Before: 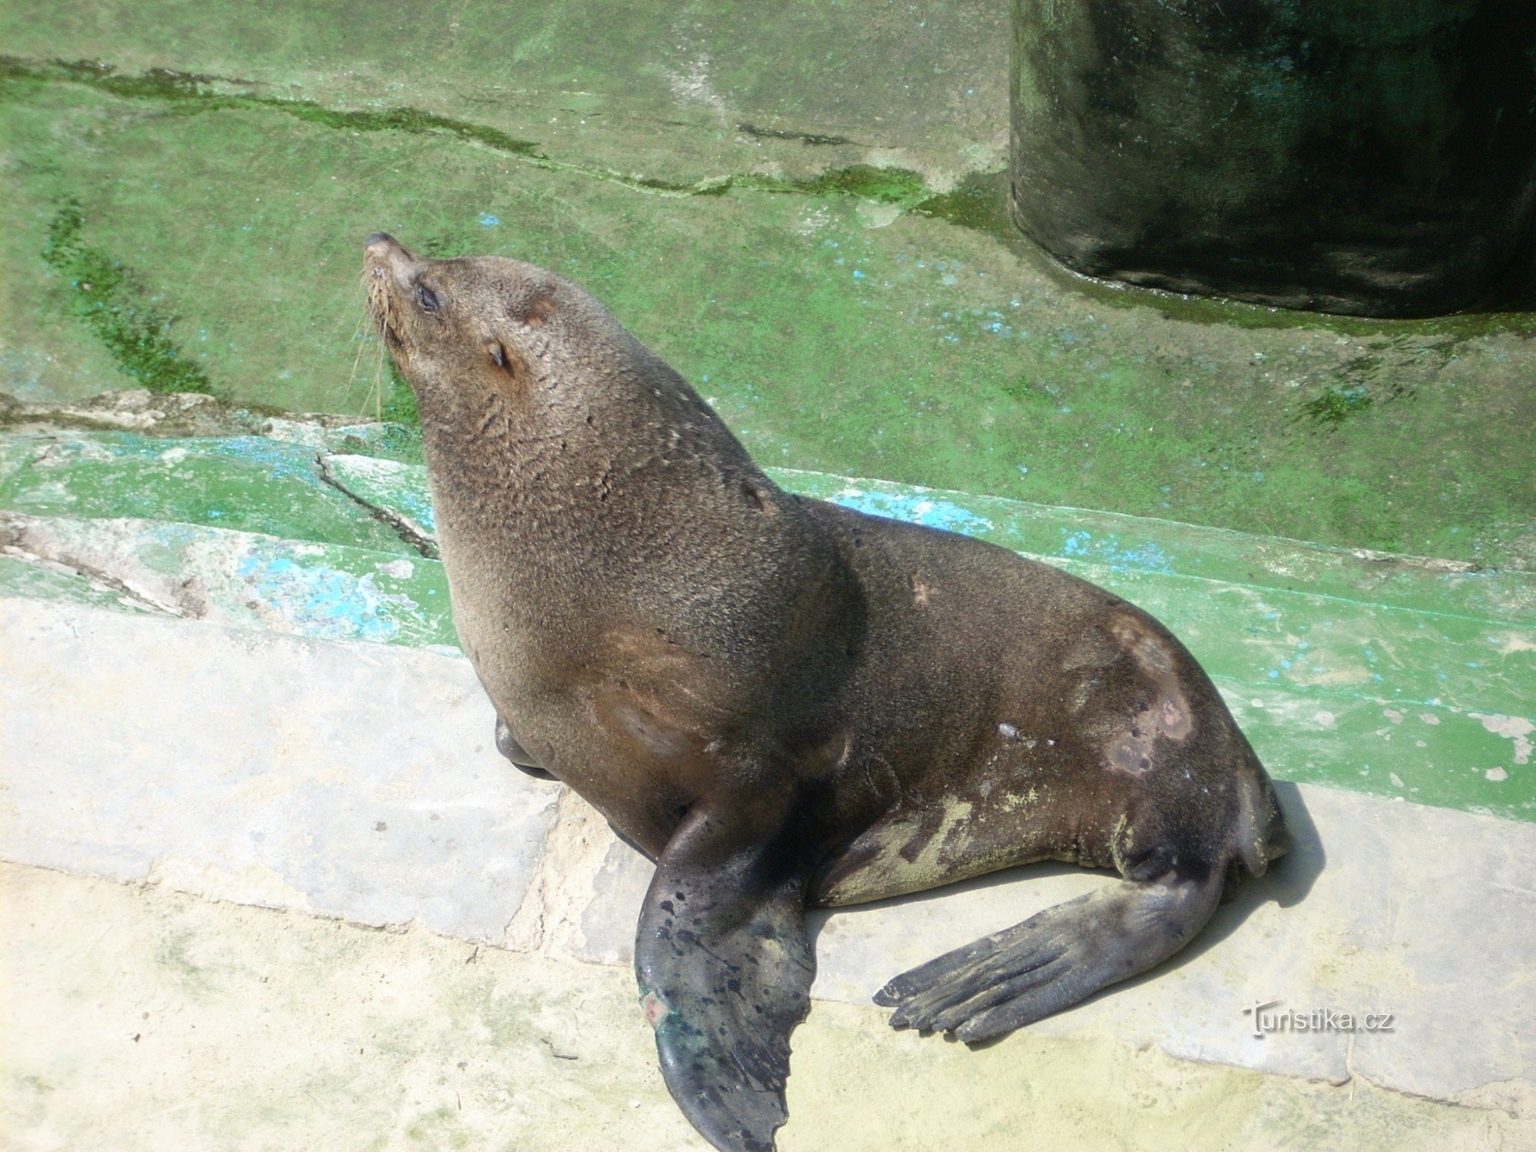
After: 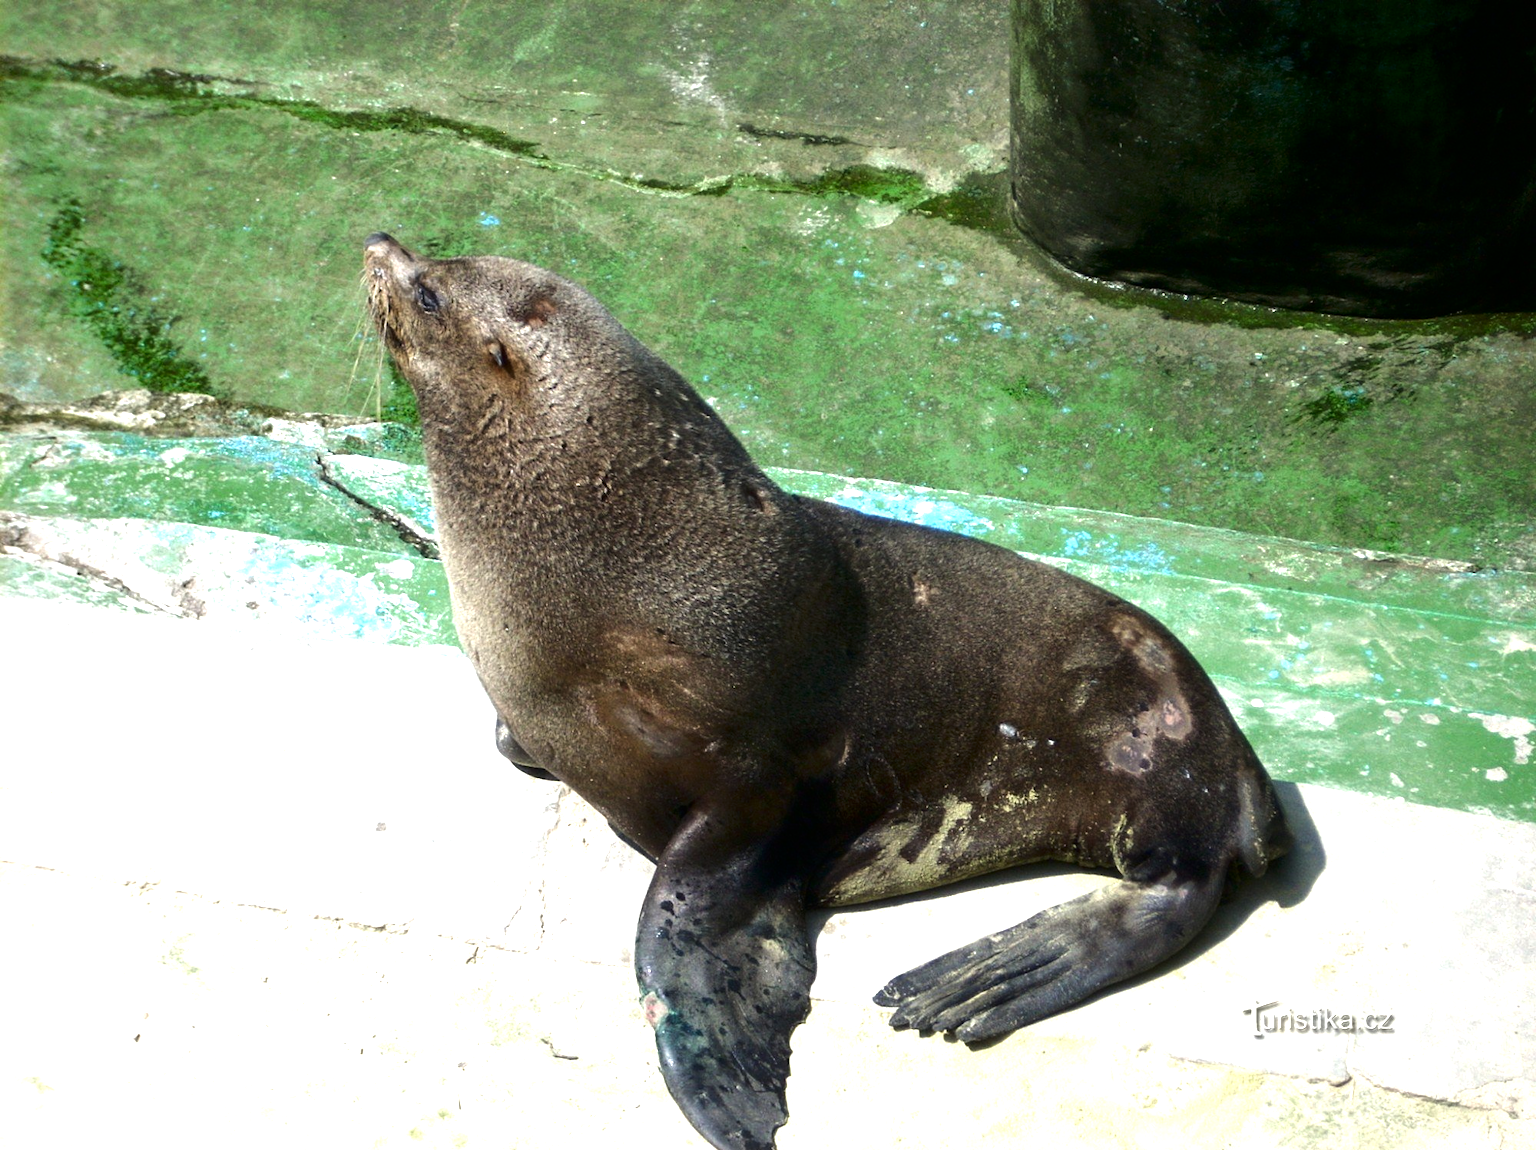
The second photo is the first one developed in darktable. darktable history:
crop: bottom 0.071%
contrast brightness saturation: brightness -0.203, saturation 0.076
color balance rgb: perceptual saturation grading › global saturation 0.329%, perceptual brilliance grading › highlights 20.687%, perceptual brilliance grading › mid-tones 20.035%, perceptual brilliance grading › shadows -20.452%
